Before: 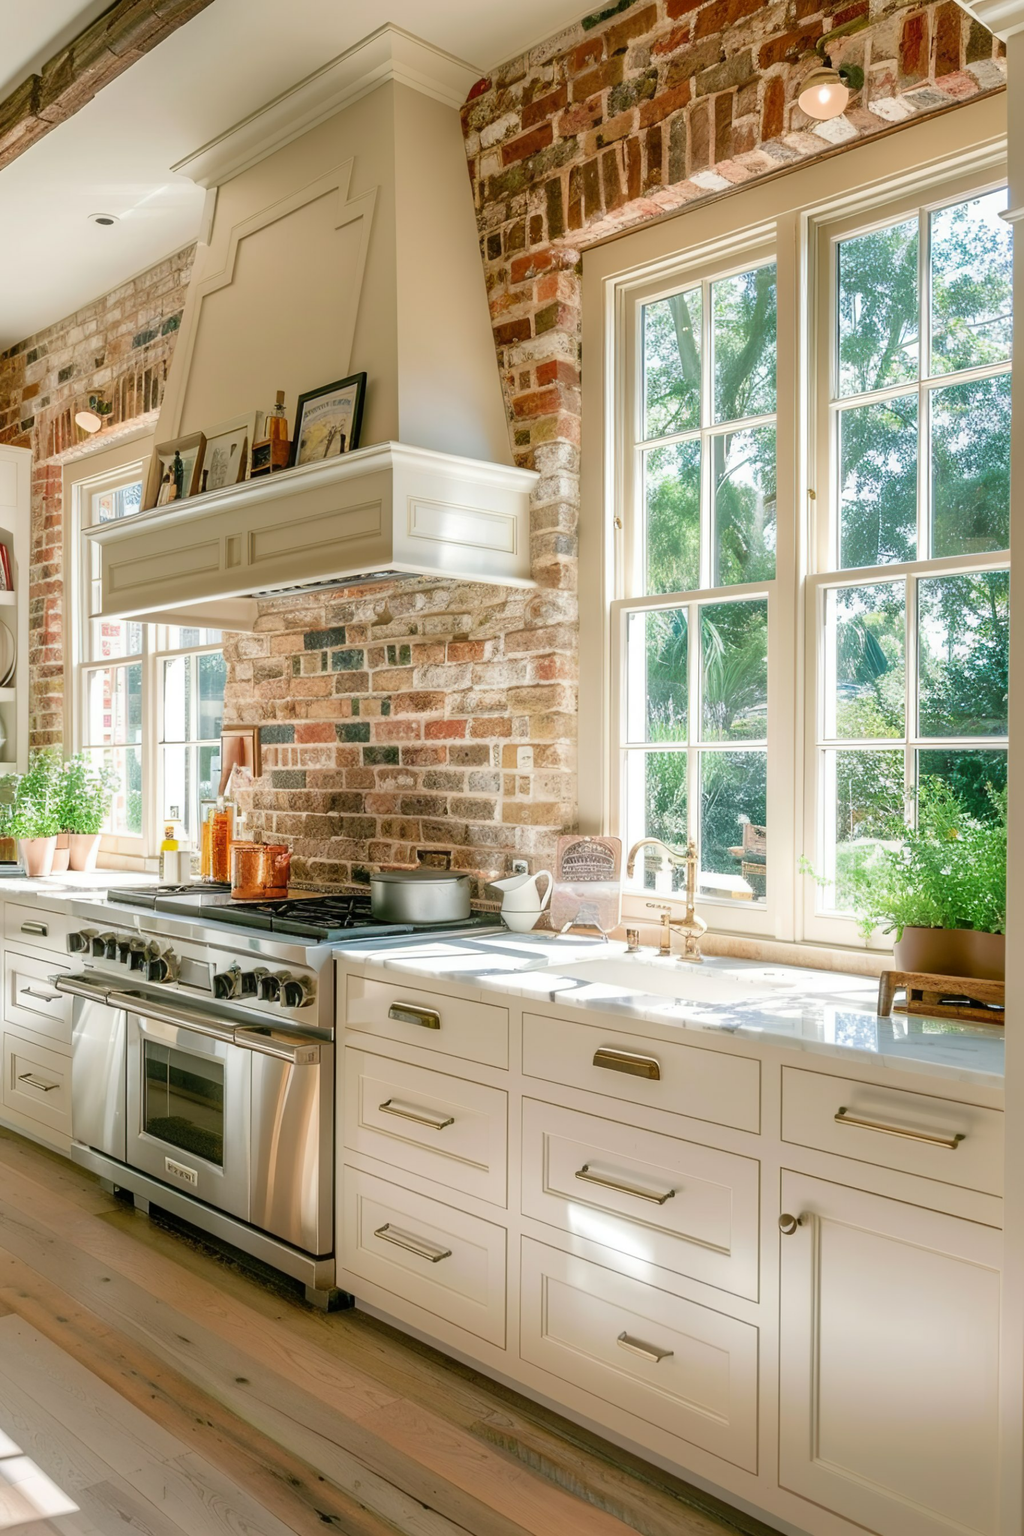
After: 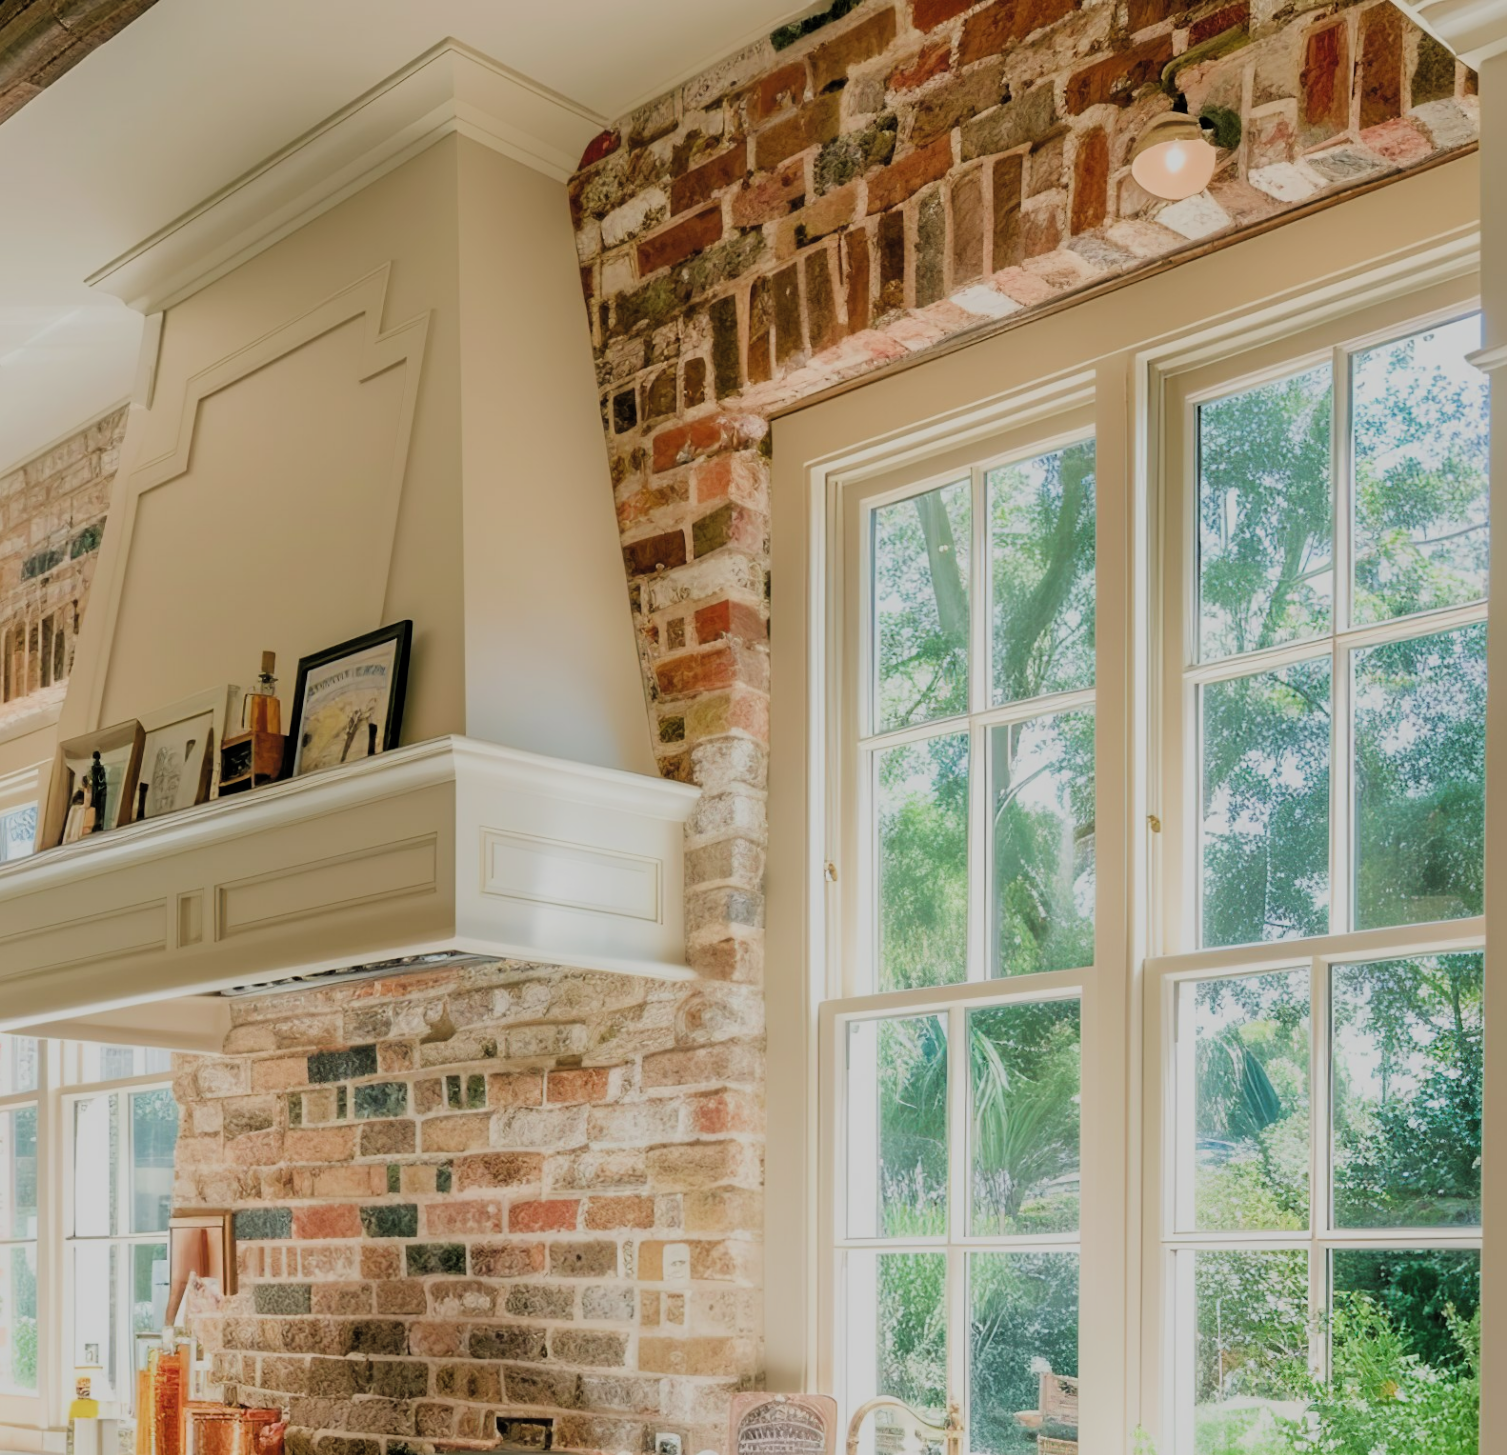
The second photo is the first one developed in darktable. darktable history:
crop and rotate: left 11.703%, bottom 43.163%
filmic rgb: black relative exposure -6.99 EV, white relative exposure 5.61 EV, threshold 2.99 EV, hardness 2.86, add noise in highlights 0.1, color science v4 (2020), type of noise poissonian, enable highlight reconstruction true
